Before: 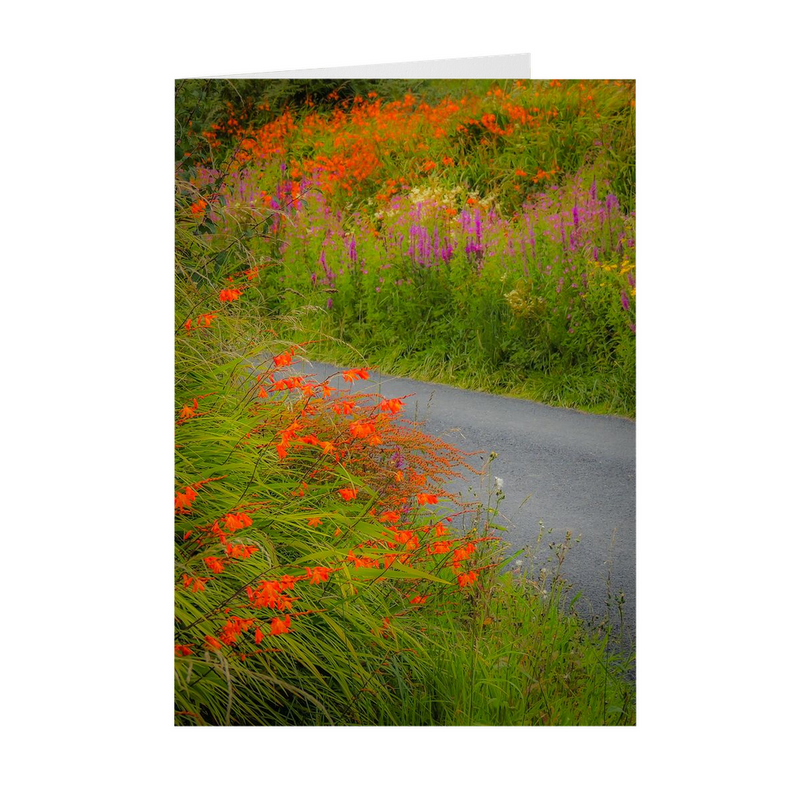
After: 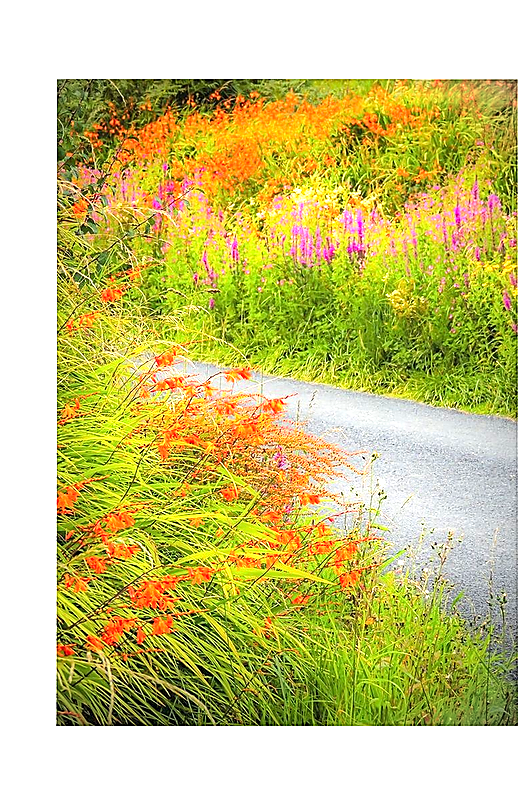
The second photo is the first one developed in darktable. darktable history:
sharpen: radius 1.379, amount 1.238, threshold 0.725
exposure: black level correction 0, exposure 1.749 EV, compensate highlight preservation false
crop and rotate: left 14.883%, right 18.508%
vignetting: fall-off radius 32.29%, brightness -0.575, dithering 8-bit output
